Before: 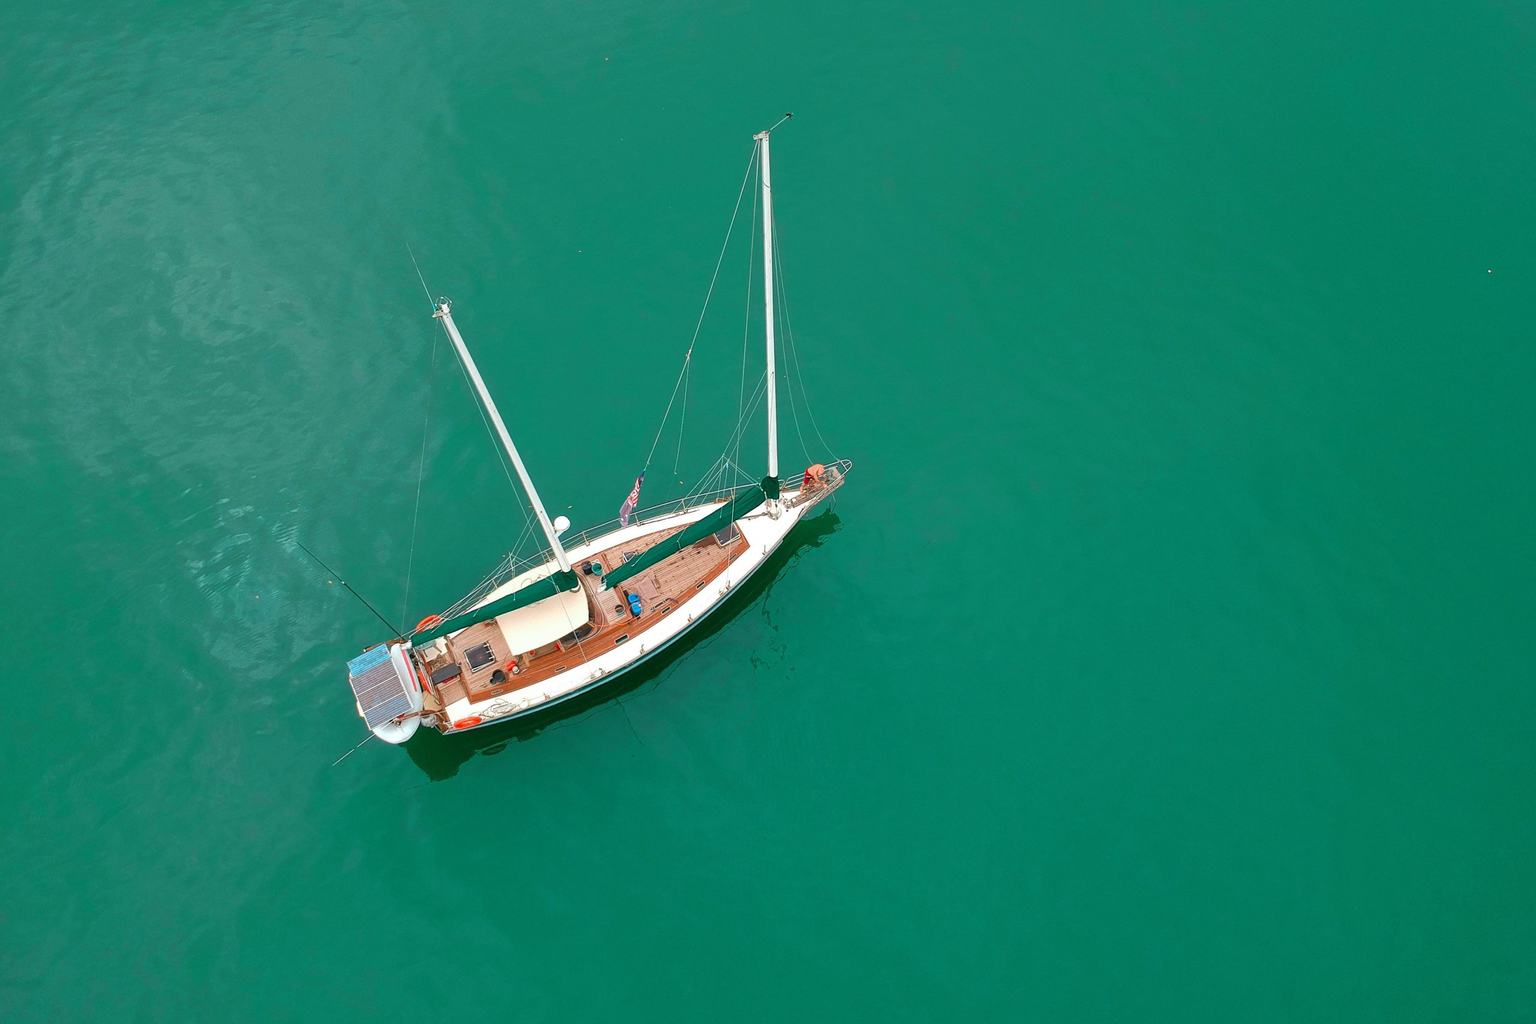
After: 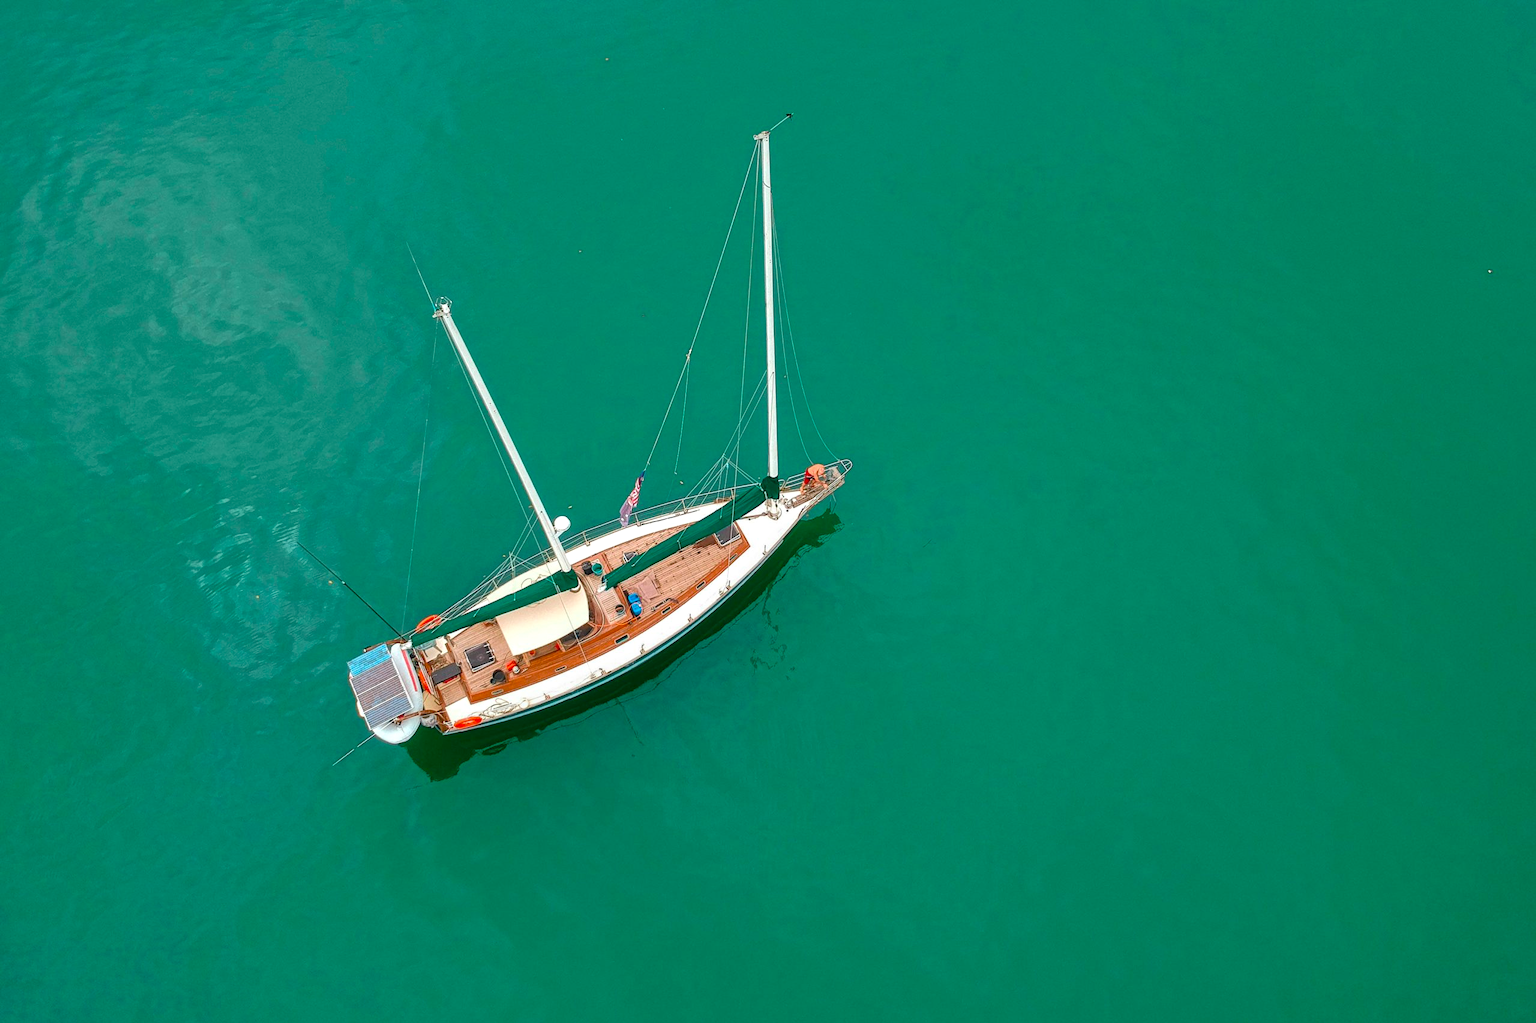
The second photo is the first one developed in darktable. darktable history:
local contrast: on, module defaults
color balance: output saturation 120%
